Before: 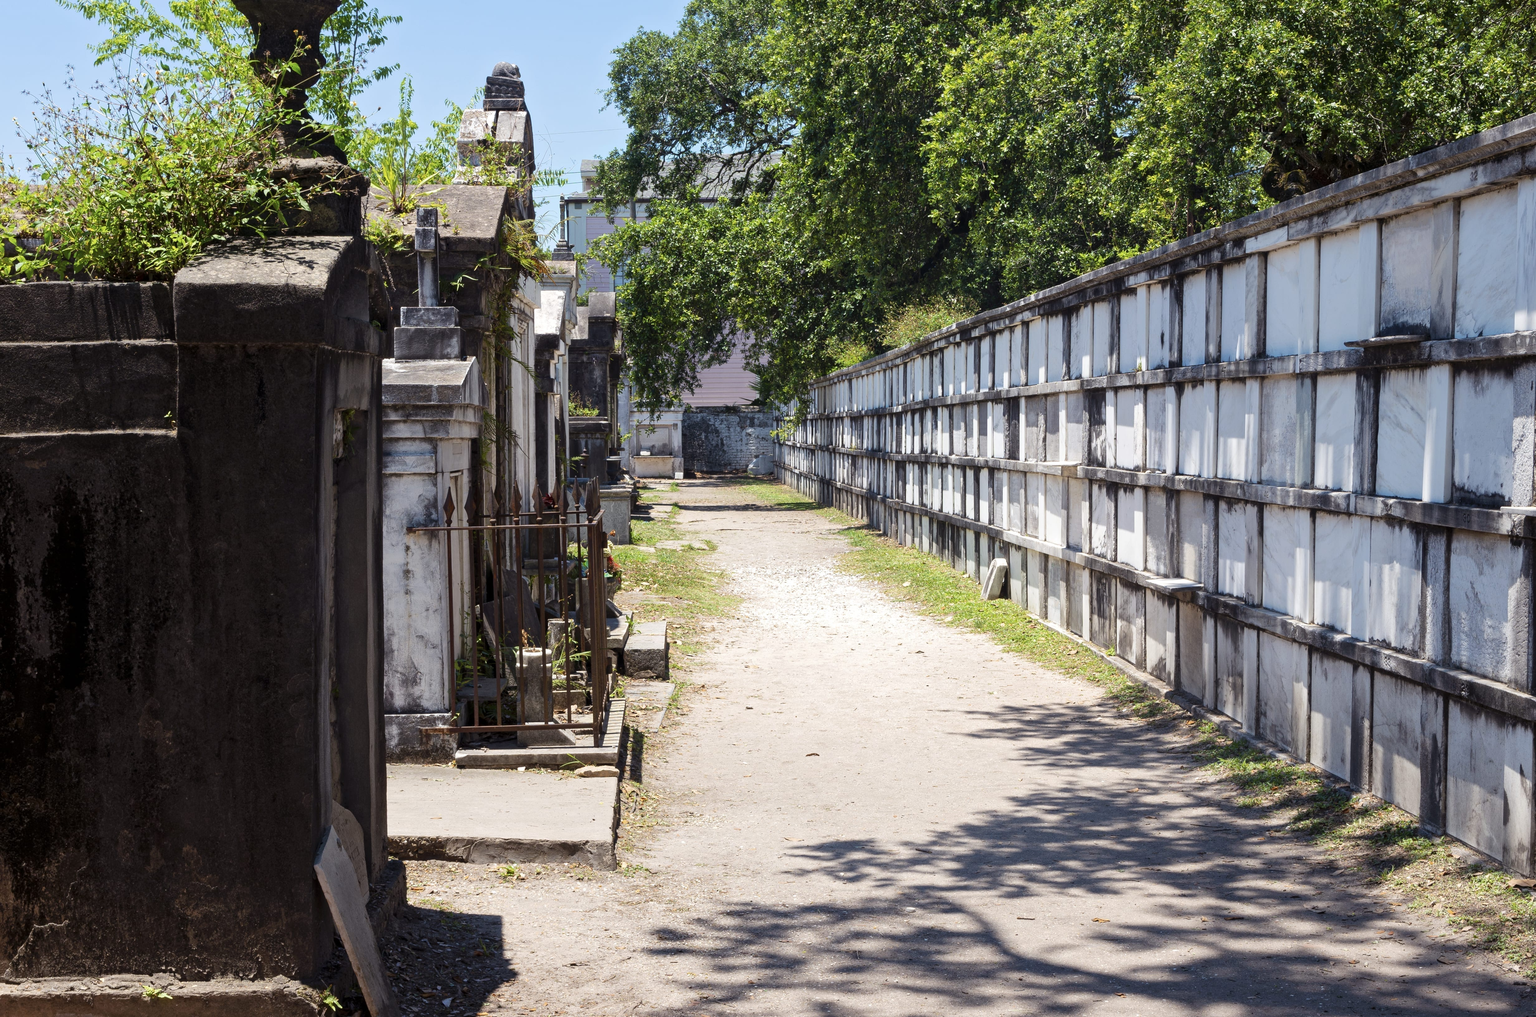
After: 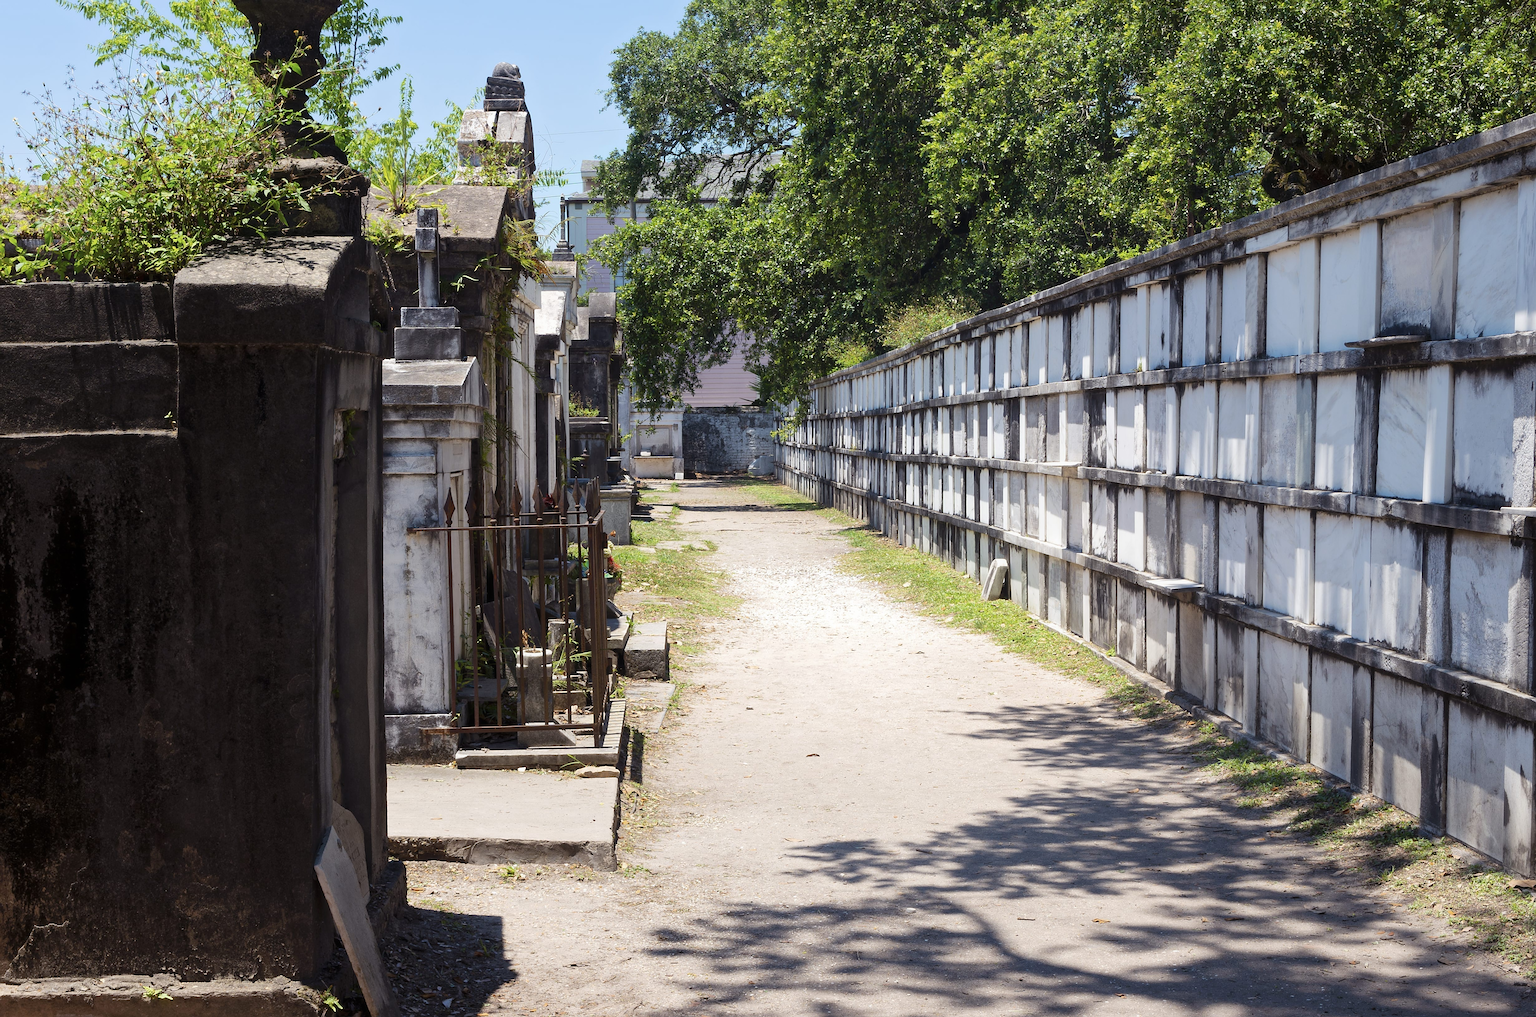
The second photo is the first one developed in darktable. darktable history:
contrast equalizer: octaves 7, y [[0.502, 0.505, 0.512, 0.529, 0.564, 0.588], [0.5 ×6], [0.502, 0.505, 0.512, 0.529, 0.564, 0.588], [0, 0.001, 0.001, 0.004, 0.008, 0.011], [0, 0.001, 0.001, 0.004, 0.008, 0.011]], mix -1
sharpen: on, module defaults
